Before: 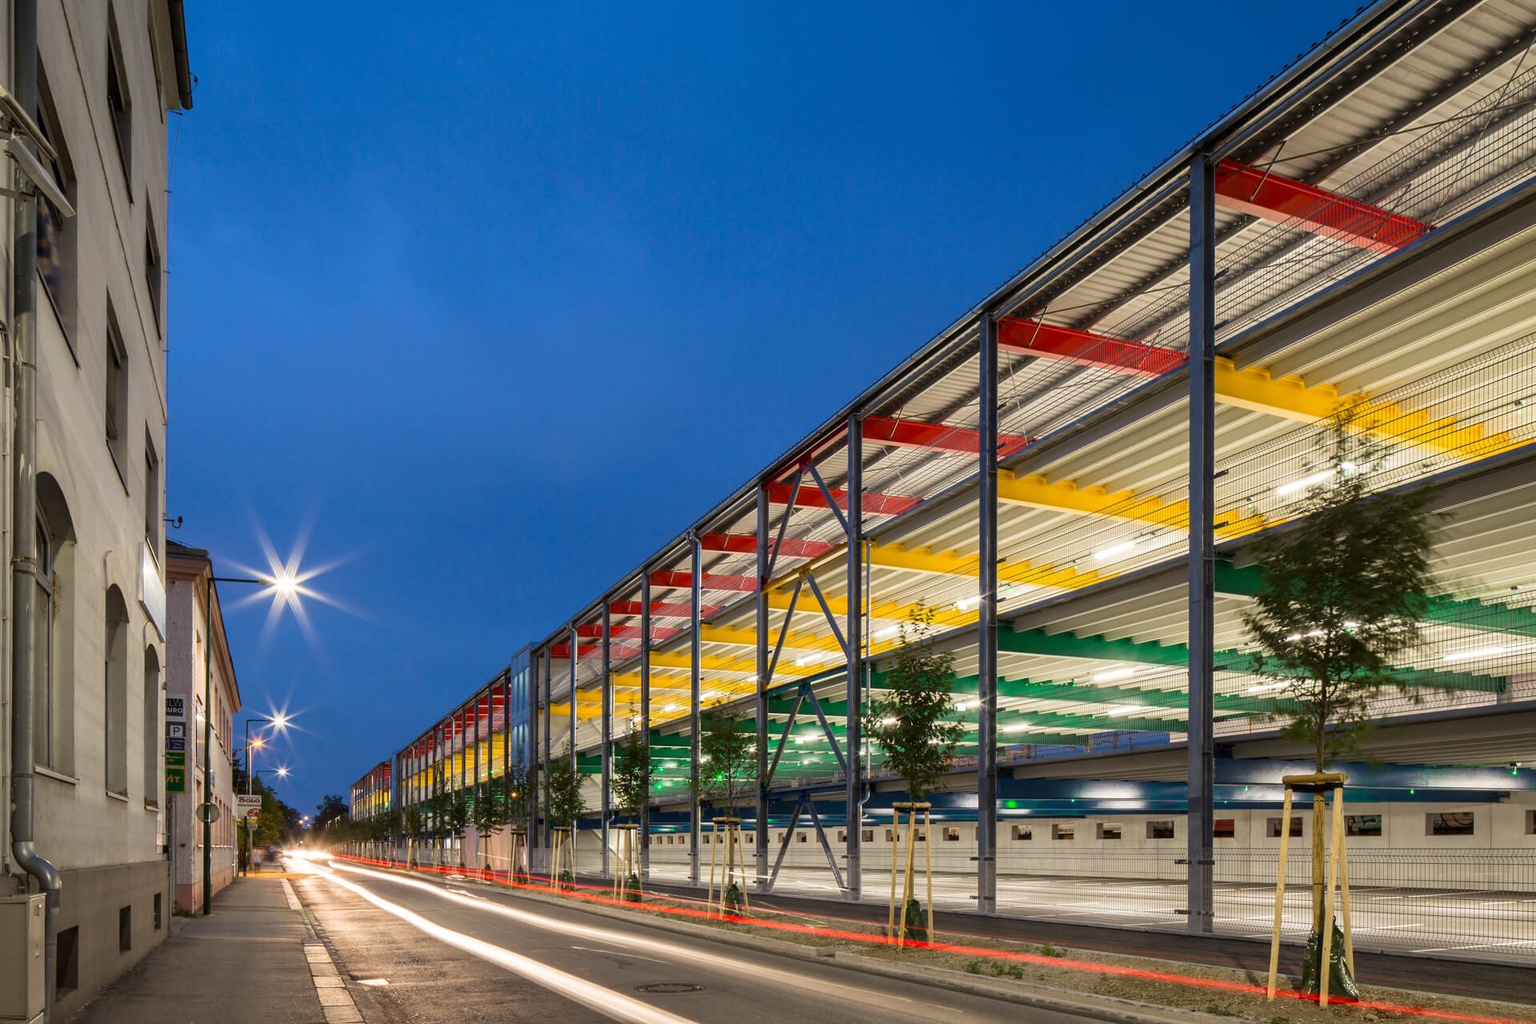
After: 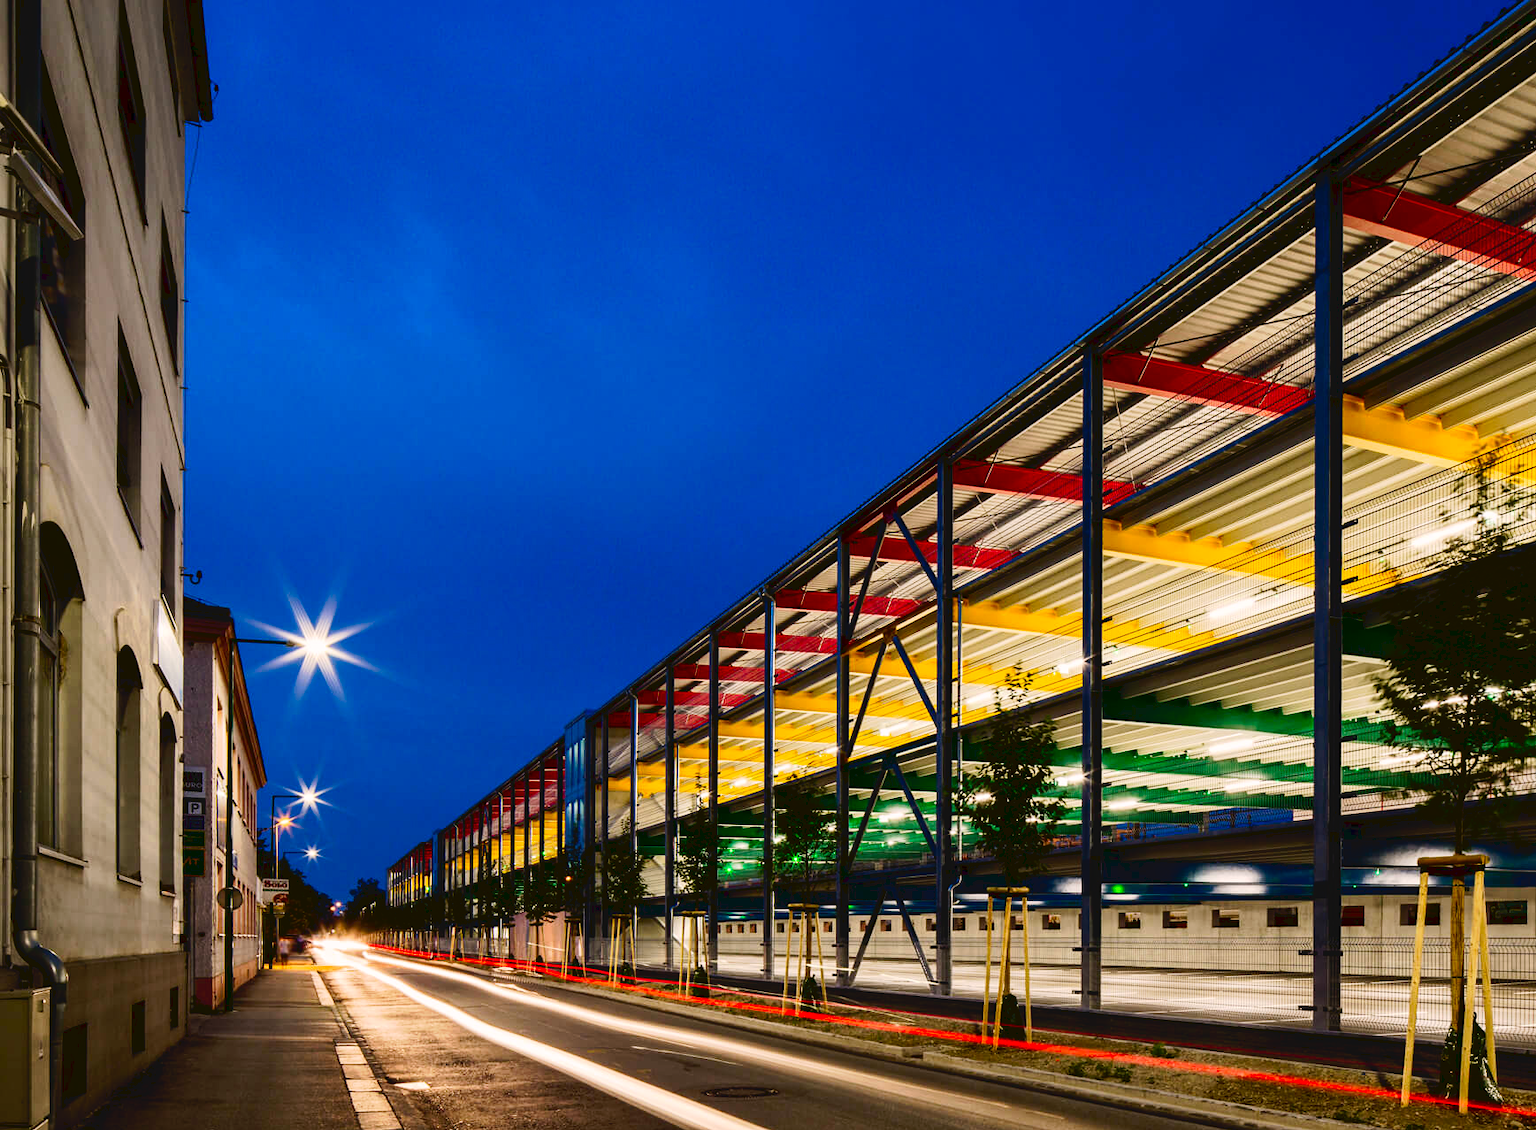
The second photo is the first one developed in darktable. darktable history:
contrast brightness saturation: contrast 0.19, brightness -0.24, saturation 0.11
crop: right 9.509%, bottom 0.031%
color correction: highlights a* 3.22, highlights b* 1.93, saturation 1.19
tone curve: curves: ch0 [(0, 0) (0.003, 0.059) (0.011, 0.059) (0.025, 0.057) (0.044, 0.055) (0.069, 0.057) (0.1, 0.083) (0.136, 0.128) (0.177, 0.185) (0.224, 0.242) (0.277, 0.308) (0.335, 0.383) (0.399, 0.468) (0.468, 0.547) (0.543, 0.632) (0.623, 0.71) (0.709, 0.801) (0.801, 0.859) (0.898, 0.922) (1, 1)], preserve colors none
